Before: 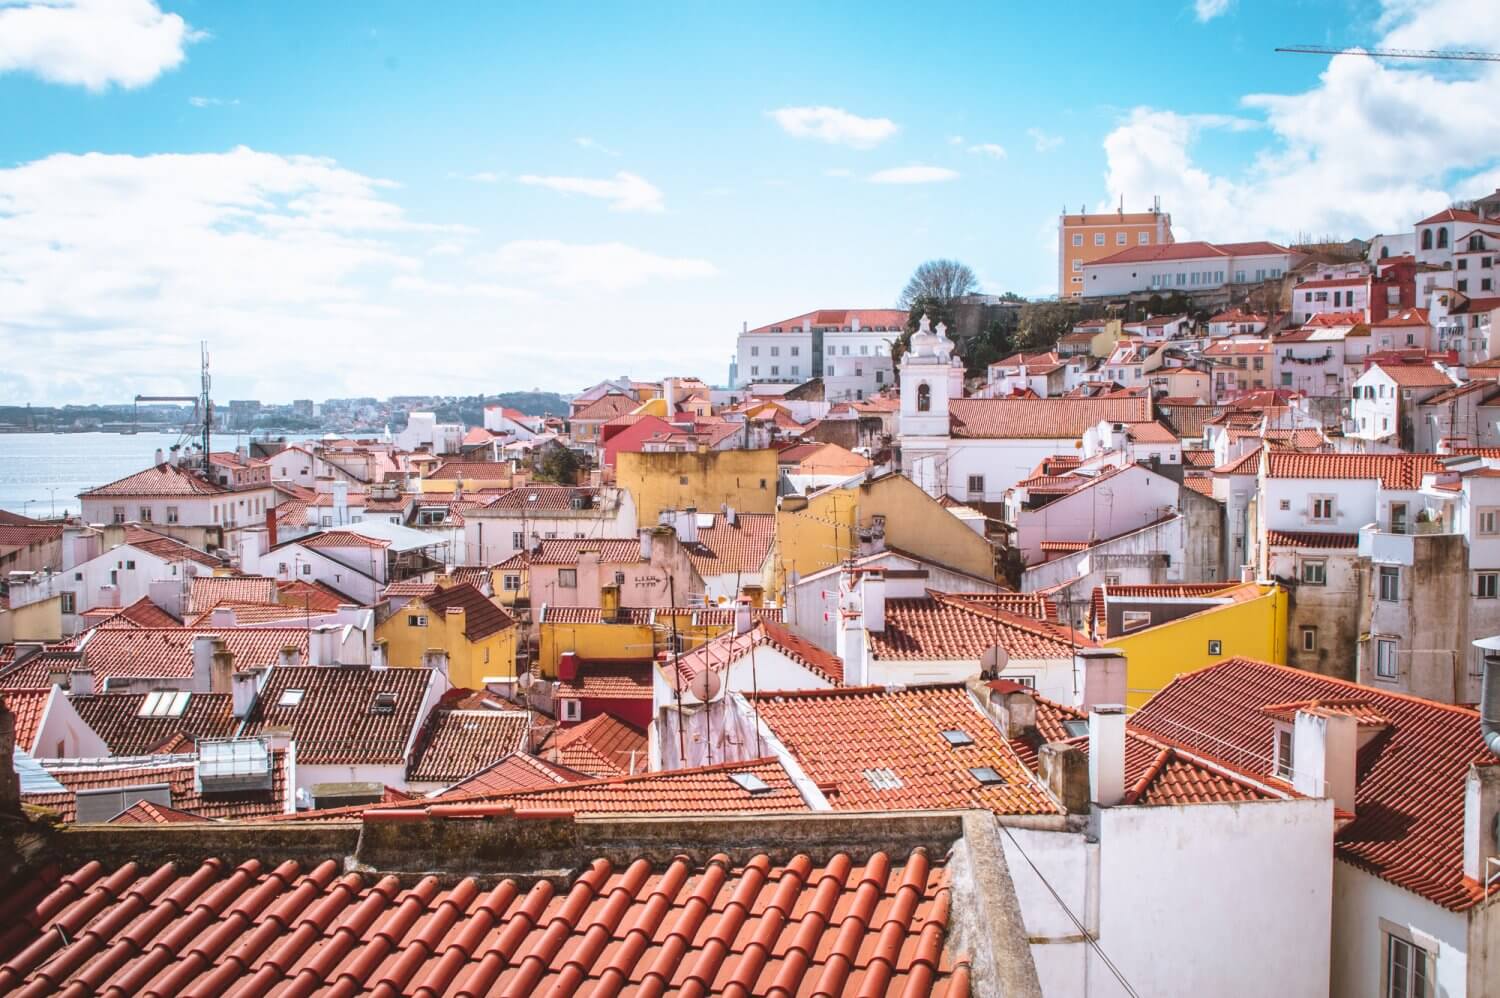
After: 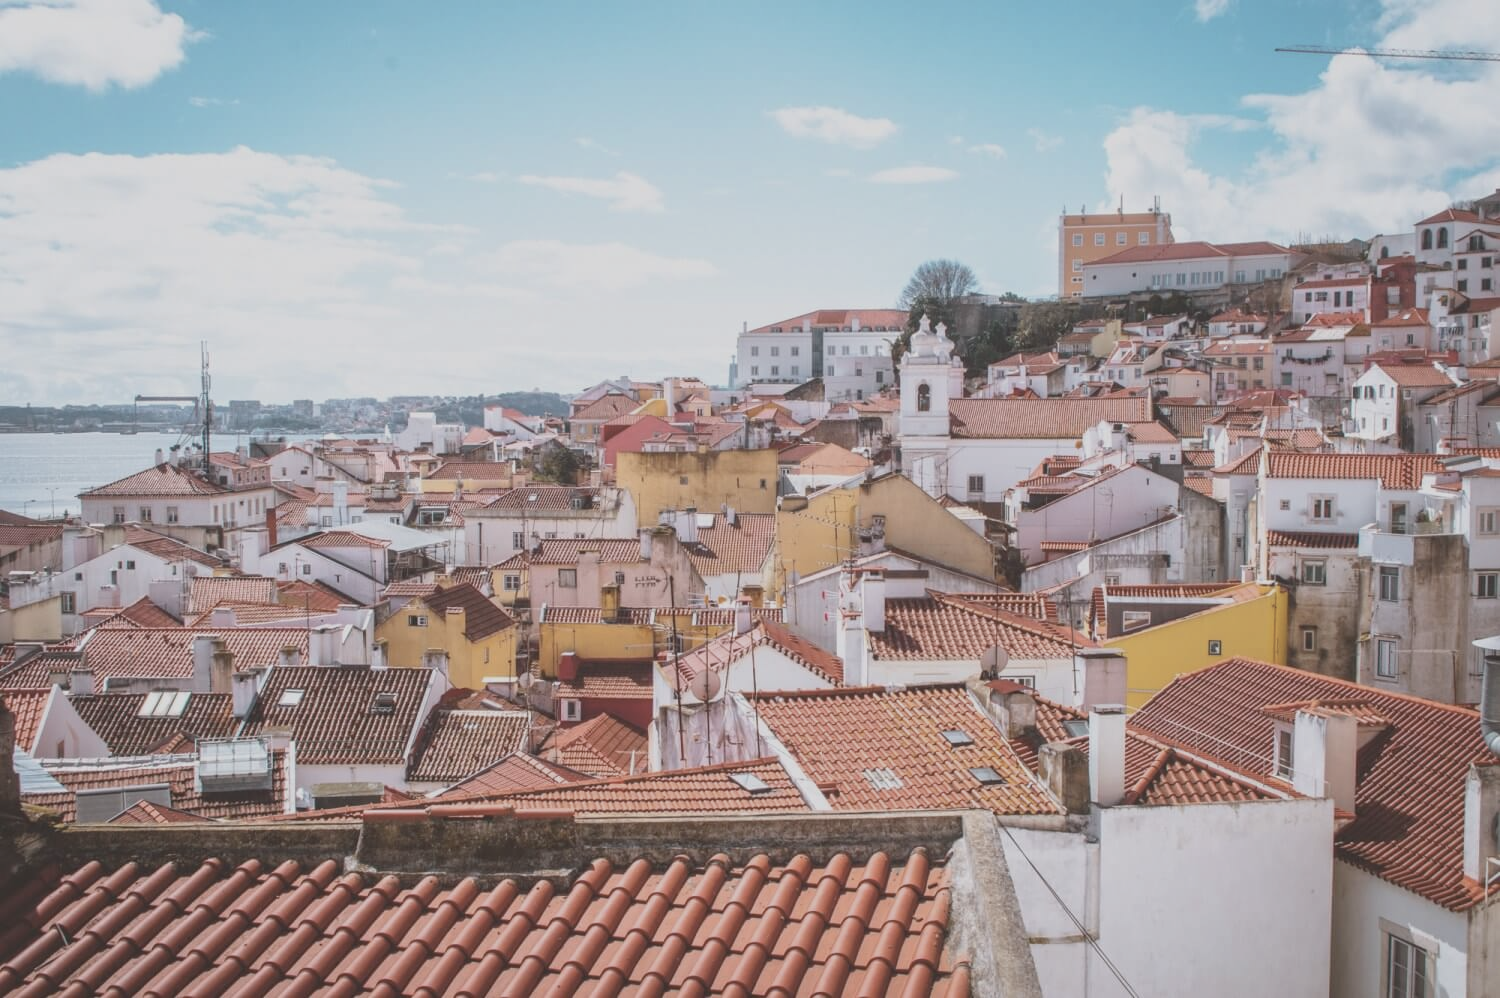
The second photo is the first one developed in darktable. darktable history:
contrast brightness saturation: contrast -0.26, saturation -0.43
white balance: emerald 1
